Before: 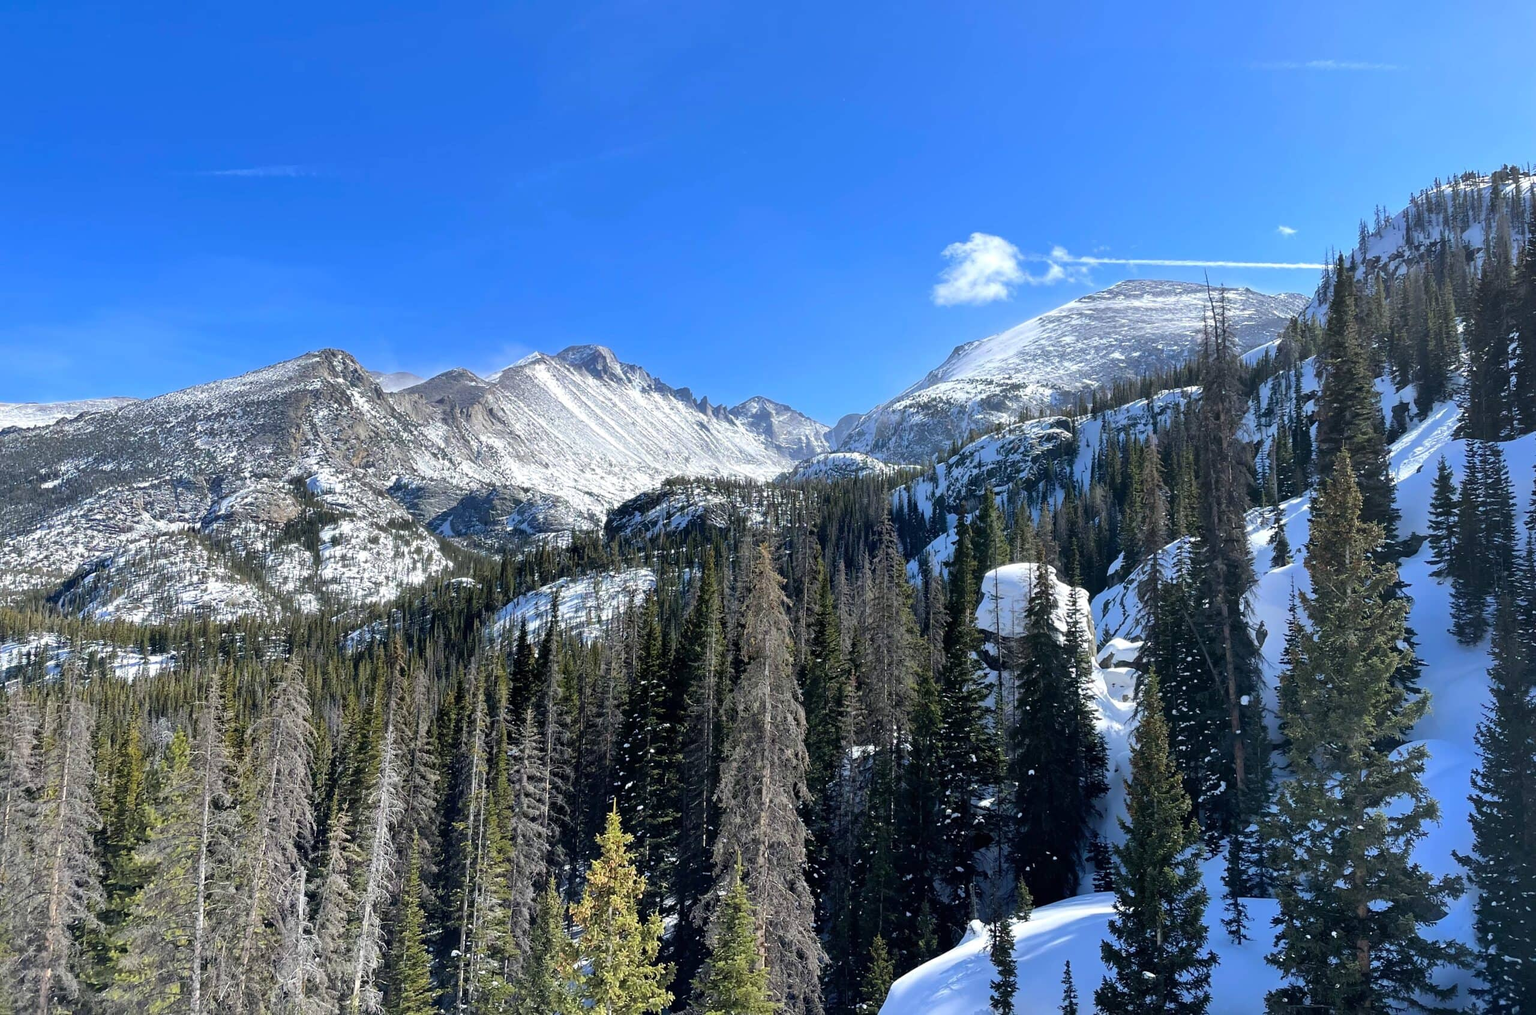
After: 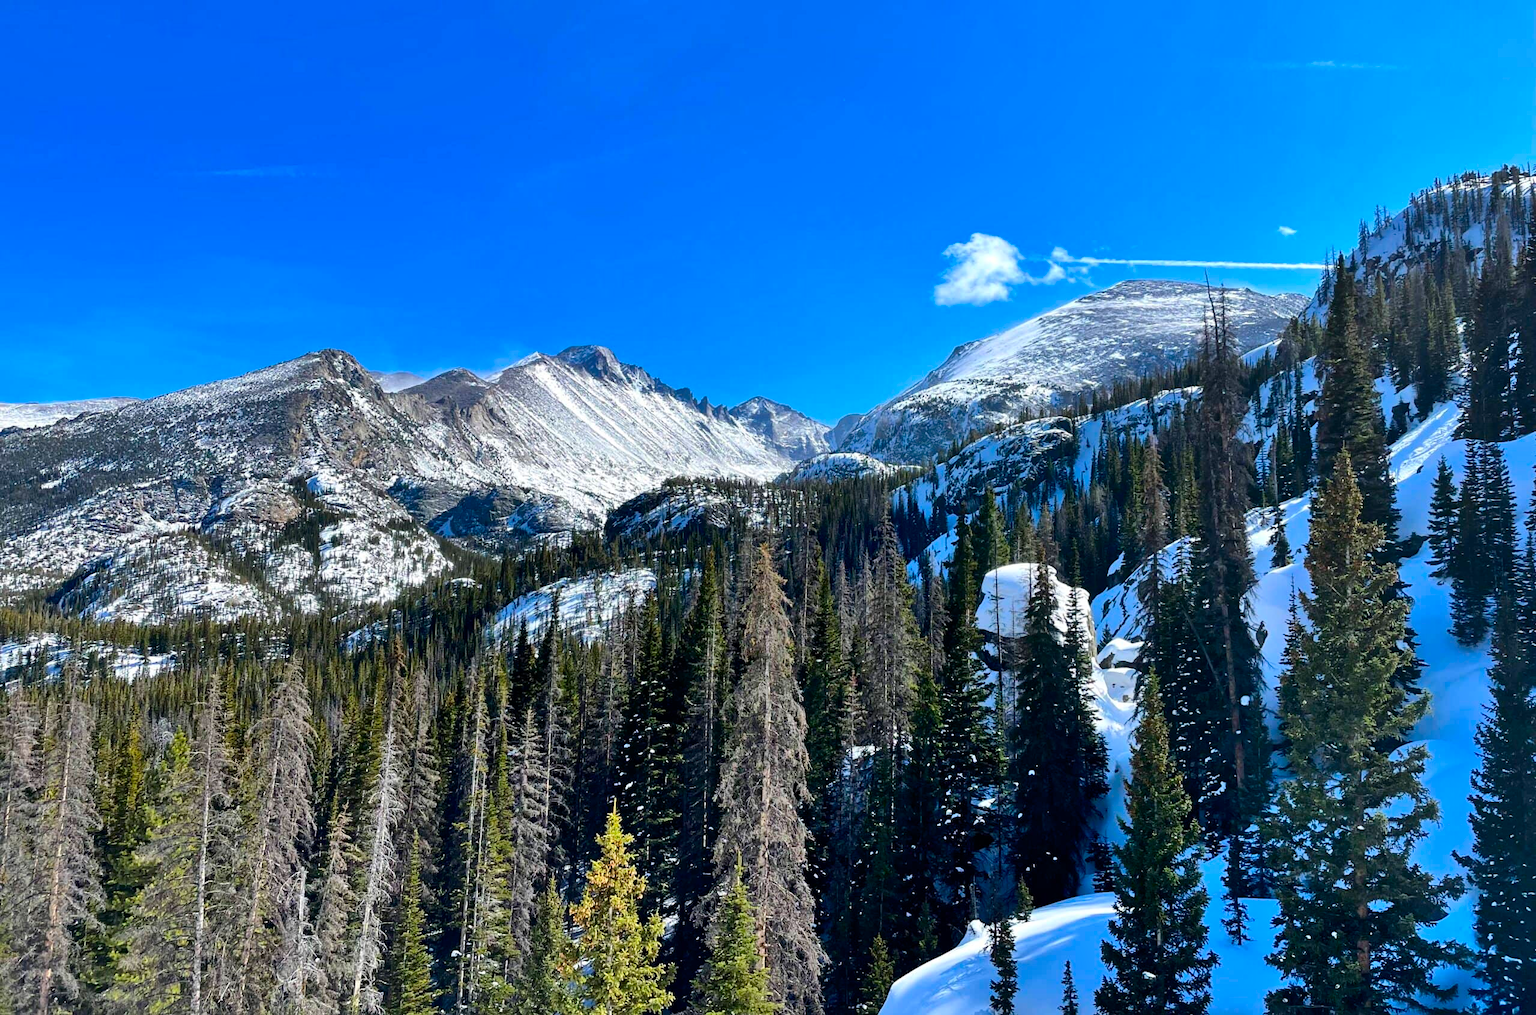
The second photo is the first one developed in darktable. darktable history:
contrast brightness saturation: contrast 0.12, brightness -0.12, saturation 0.2
shadows and highlights: low approximation 0.01, soften with gaussian
